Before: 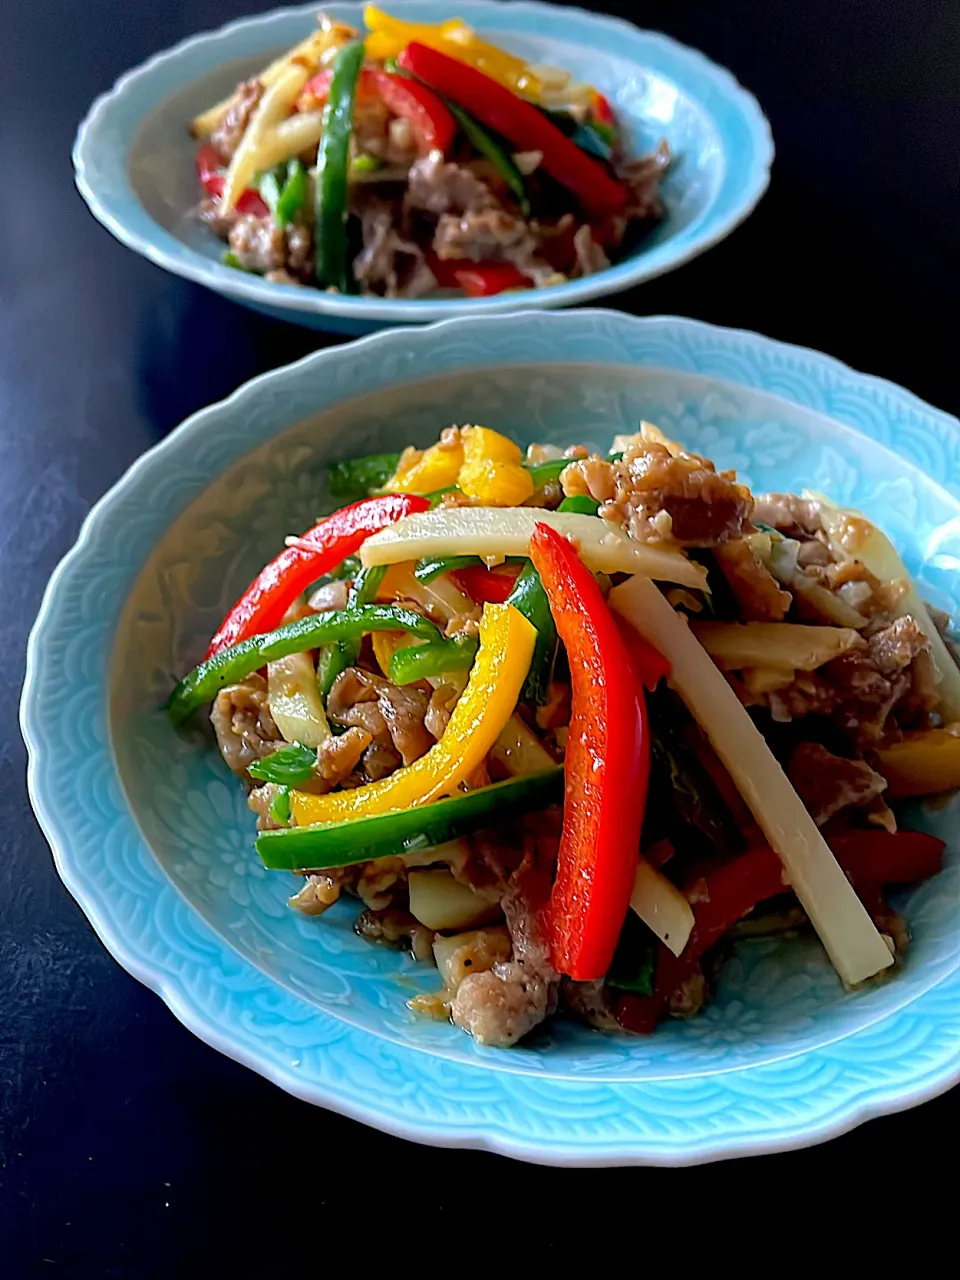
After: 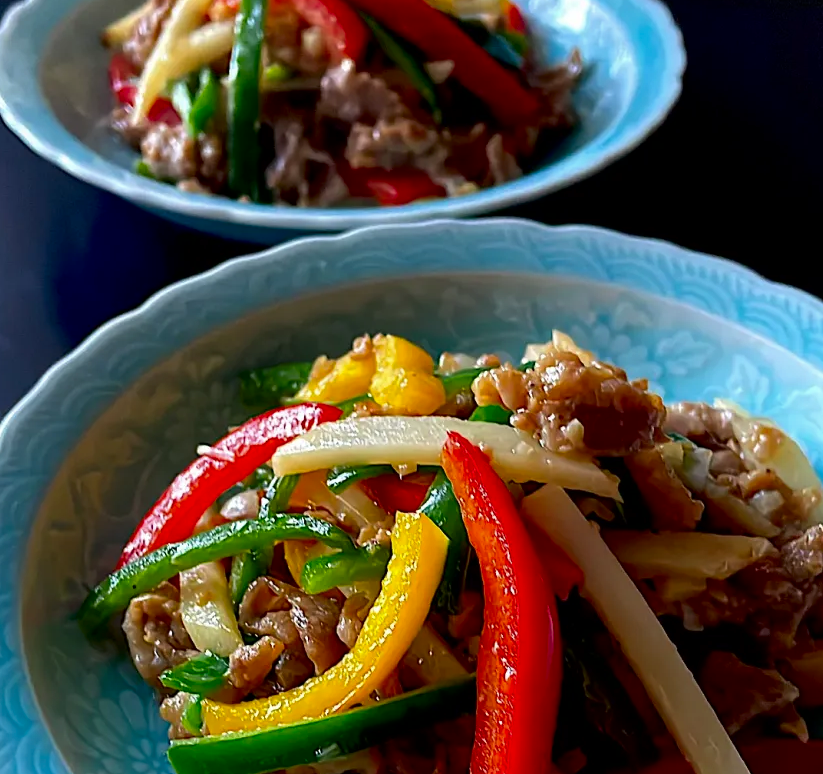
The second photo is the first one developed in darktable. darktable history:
crop and rotate: left 9.269%, top 7.111%, right 4.927%, bottom 32.383%
contrast brightness saturation: contrast 0.066, brightness -0.135, saturation 0.055
